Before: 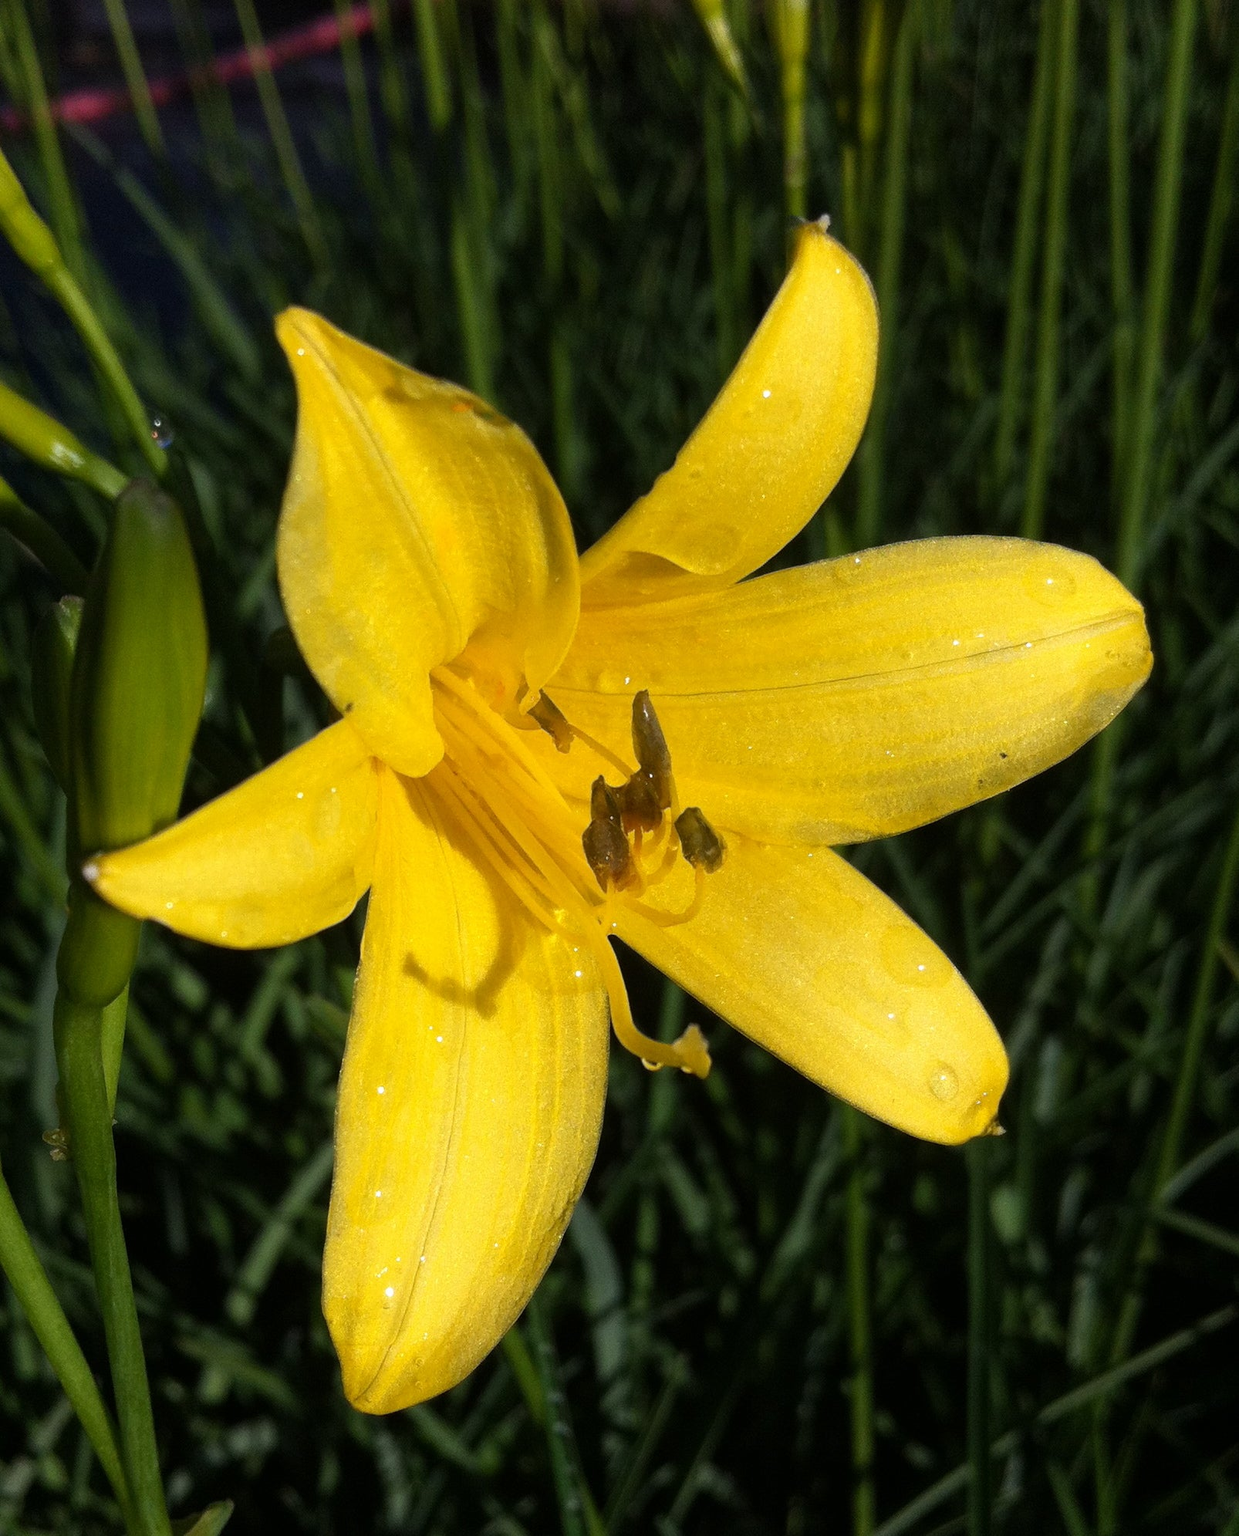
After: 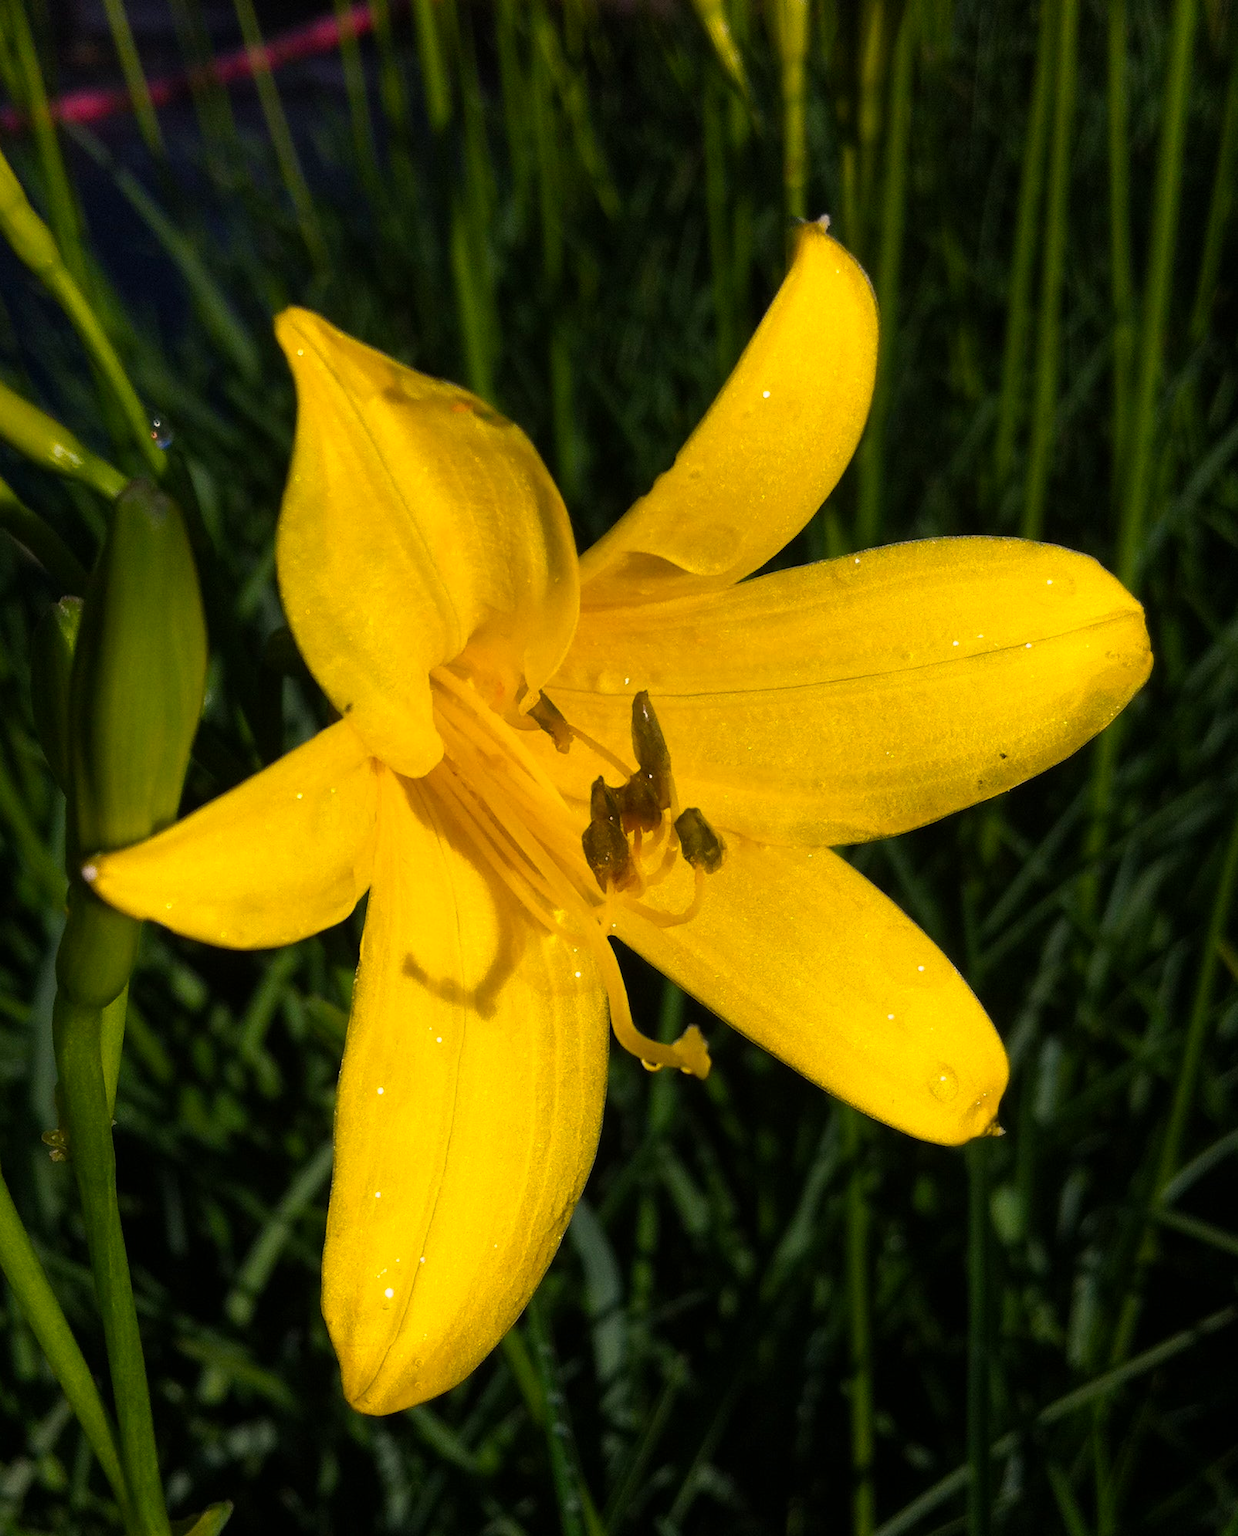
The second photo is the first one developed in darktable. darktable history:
color balance rgb: power › luminance -3.547%, power › hue 141.53°, highlights gain › chroma 3.305%, highlights gain › hue 56.25°, perceptual saturation grading › global saturation 25.575%, global vibrance 14.333%
crop: left 0.066%
tone equalizer: on, module defaults
